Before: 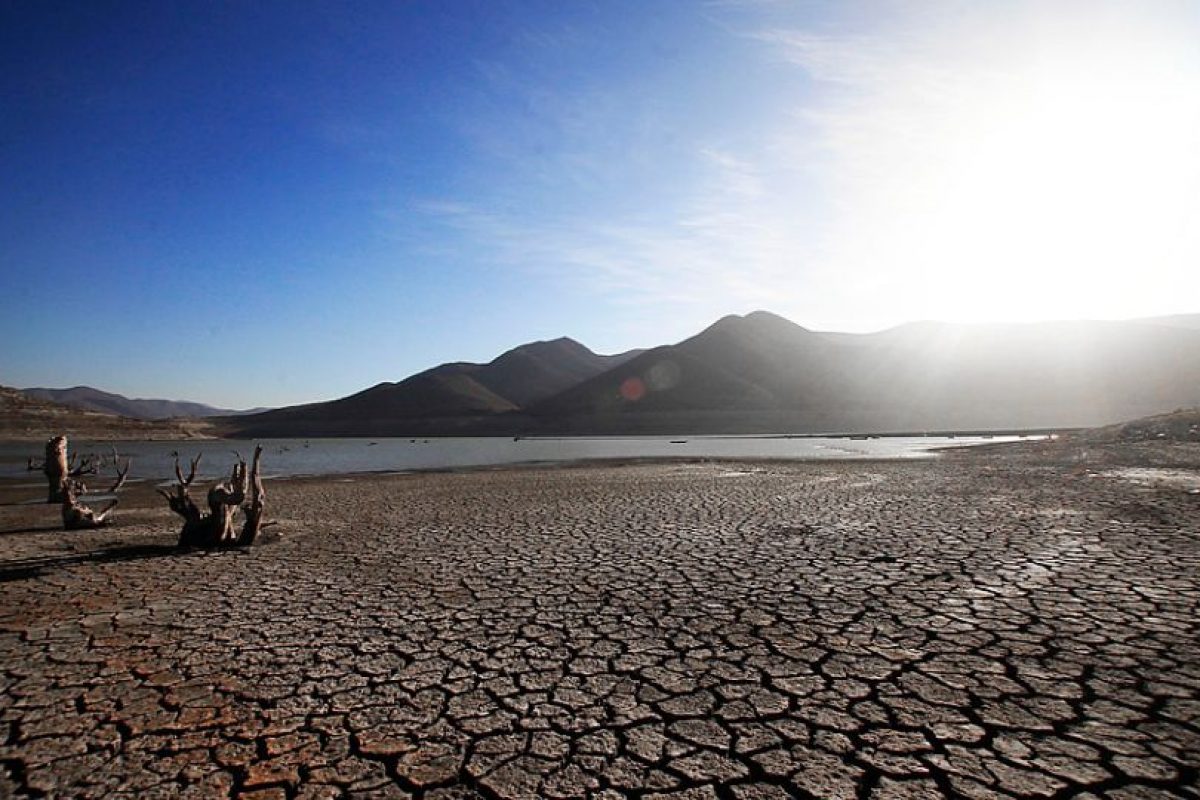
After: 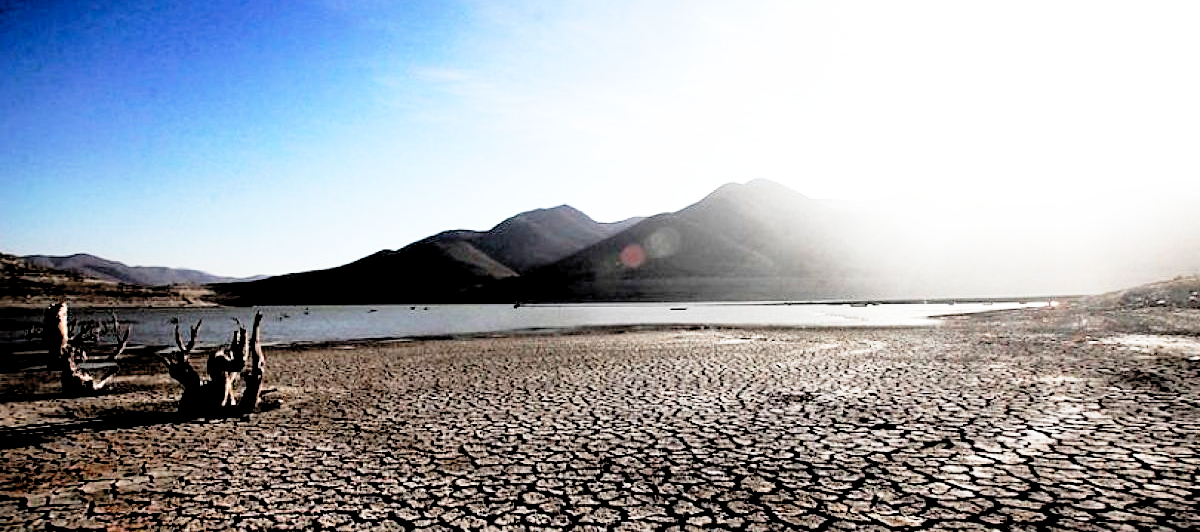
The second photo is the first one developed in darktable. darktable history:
rgb levels: levels [[0.029, 0.461, 0.922], [0, 0.5, 1], [0, 0.5, 1]]
crop: top 16.727%, bottom 16.727%
base curve: curves: ch0 [(0, 0) (0.012, 0.01) (0.073, 0.168) (0.31, 0.711) (0.645, 0.957) (1, 1)], preserve colors none
